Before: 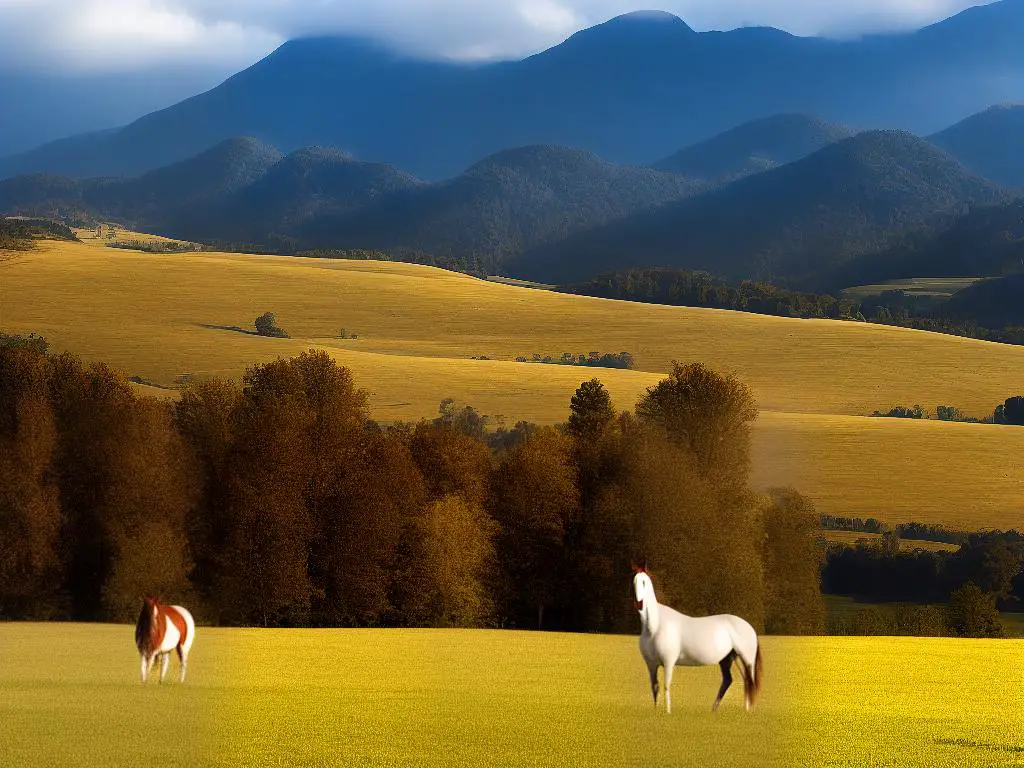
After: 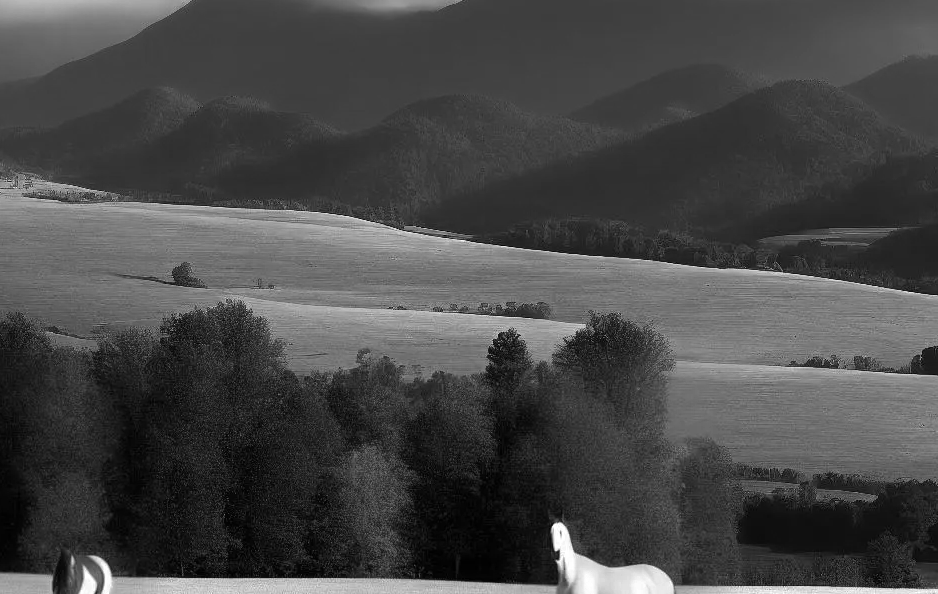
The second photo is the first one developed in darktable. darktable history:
crop: left 8.155%, top 6.611%, bottom 15.385%
color balance: output saturation 110%
color zones: curves: ch0 [(0.002, 0.593) (0.143, 0.417) (0.285, 0.541) (0.455, 0.289) (0.608, 0.327) (0.727, 0.283) (0.869, 0.571) (1, 0.603)]; ch1 [(0, 0) (0.143, 0) (0.286, 0) (0.429, 0) (0.571, 0) (0.714, 0) (0.857, 0)]
